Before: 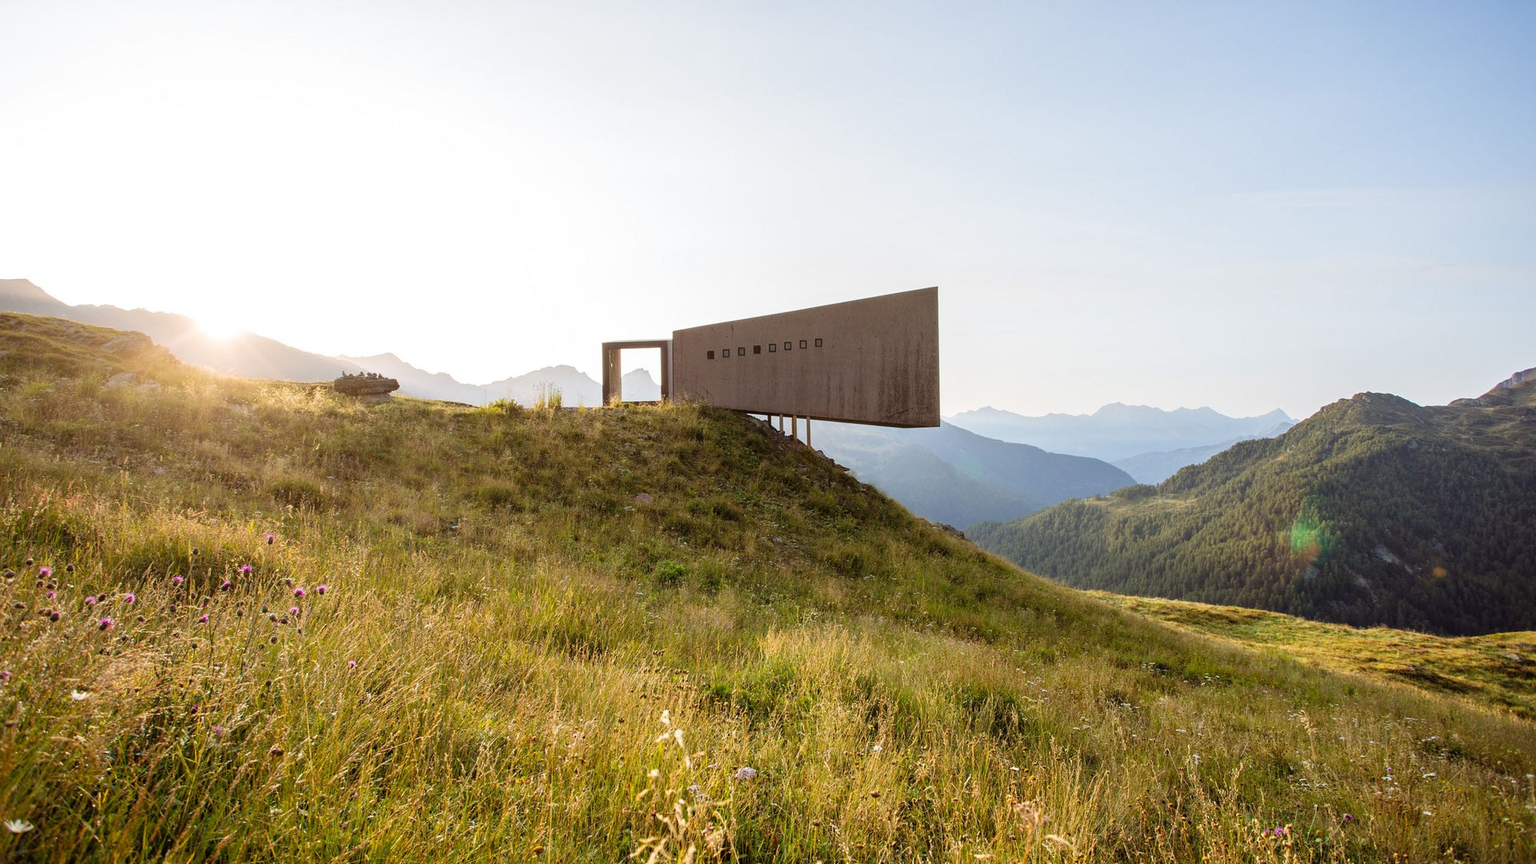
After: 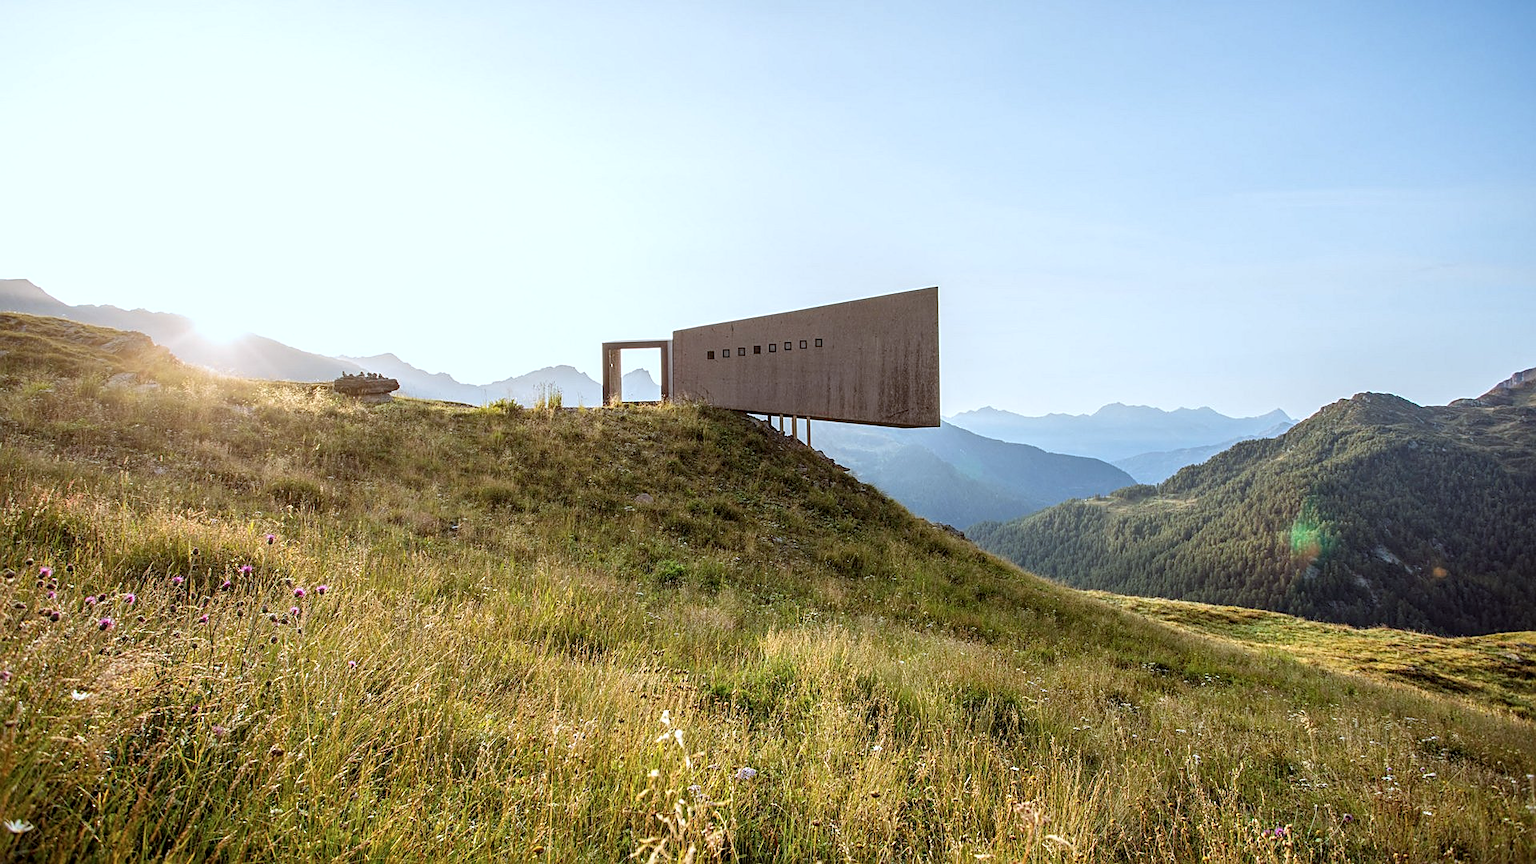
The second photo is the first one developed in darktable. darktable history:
sharpen: on, module defaults
local contrast: on, module defaults
color correction: highlights a* -4.18, highlights b* -10.81
